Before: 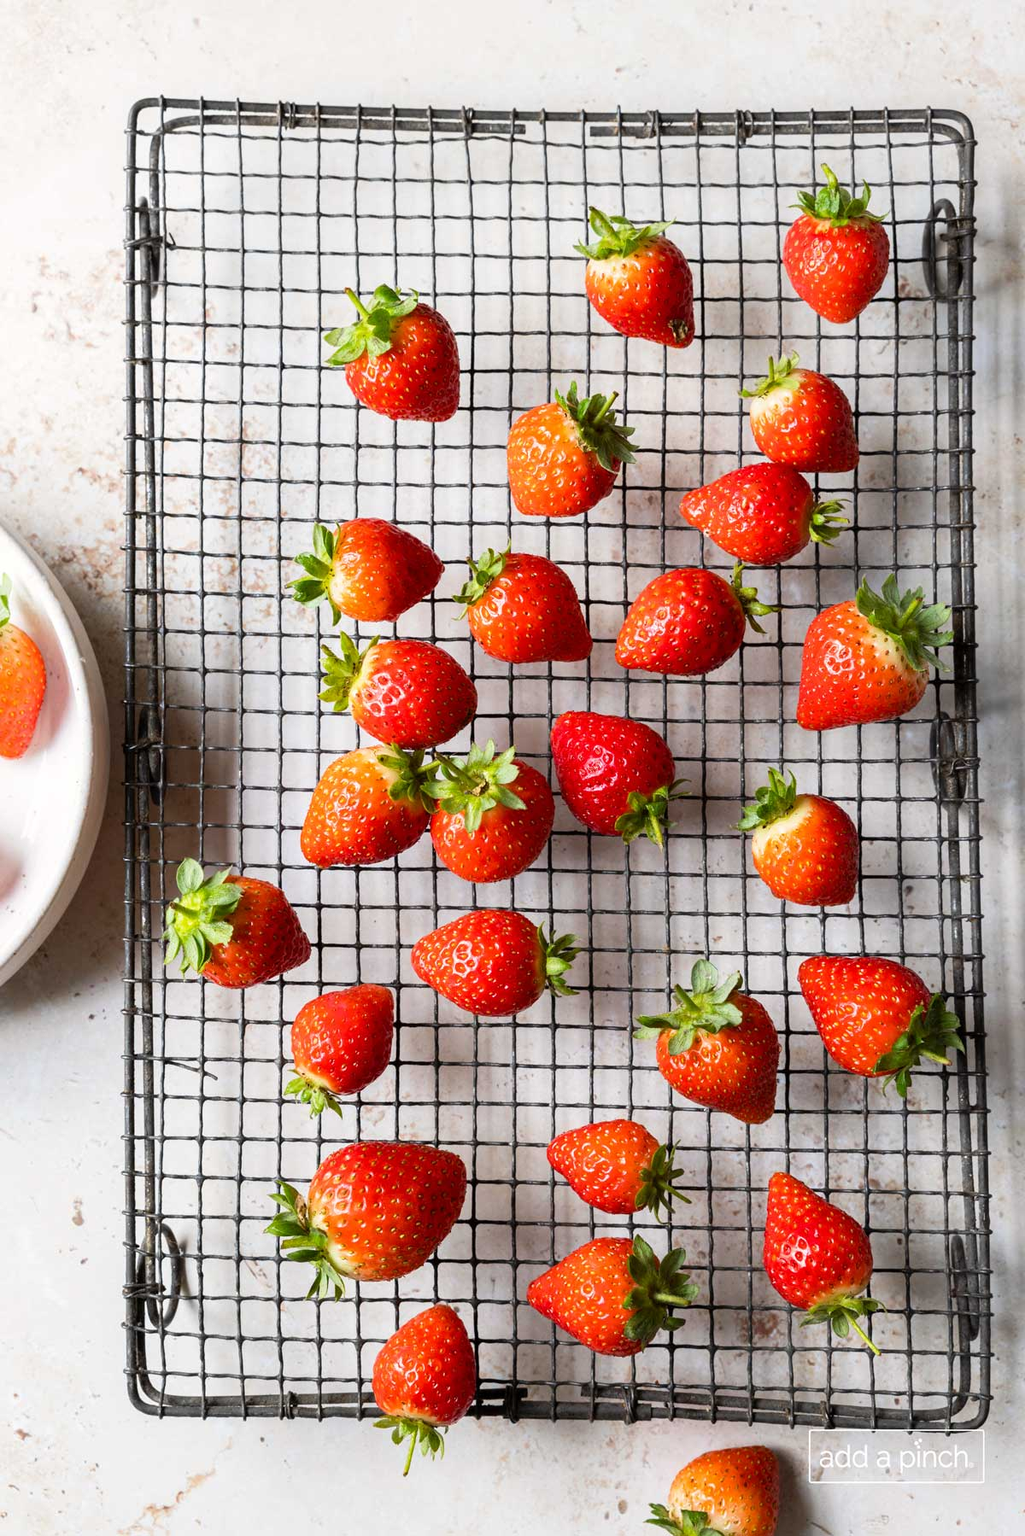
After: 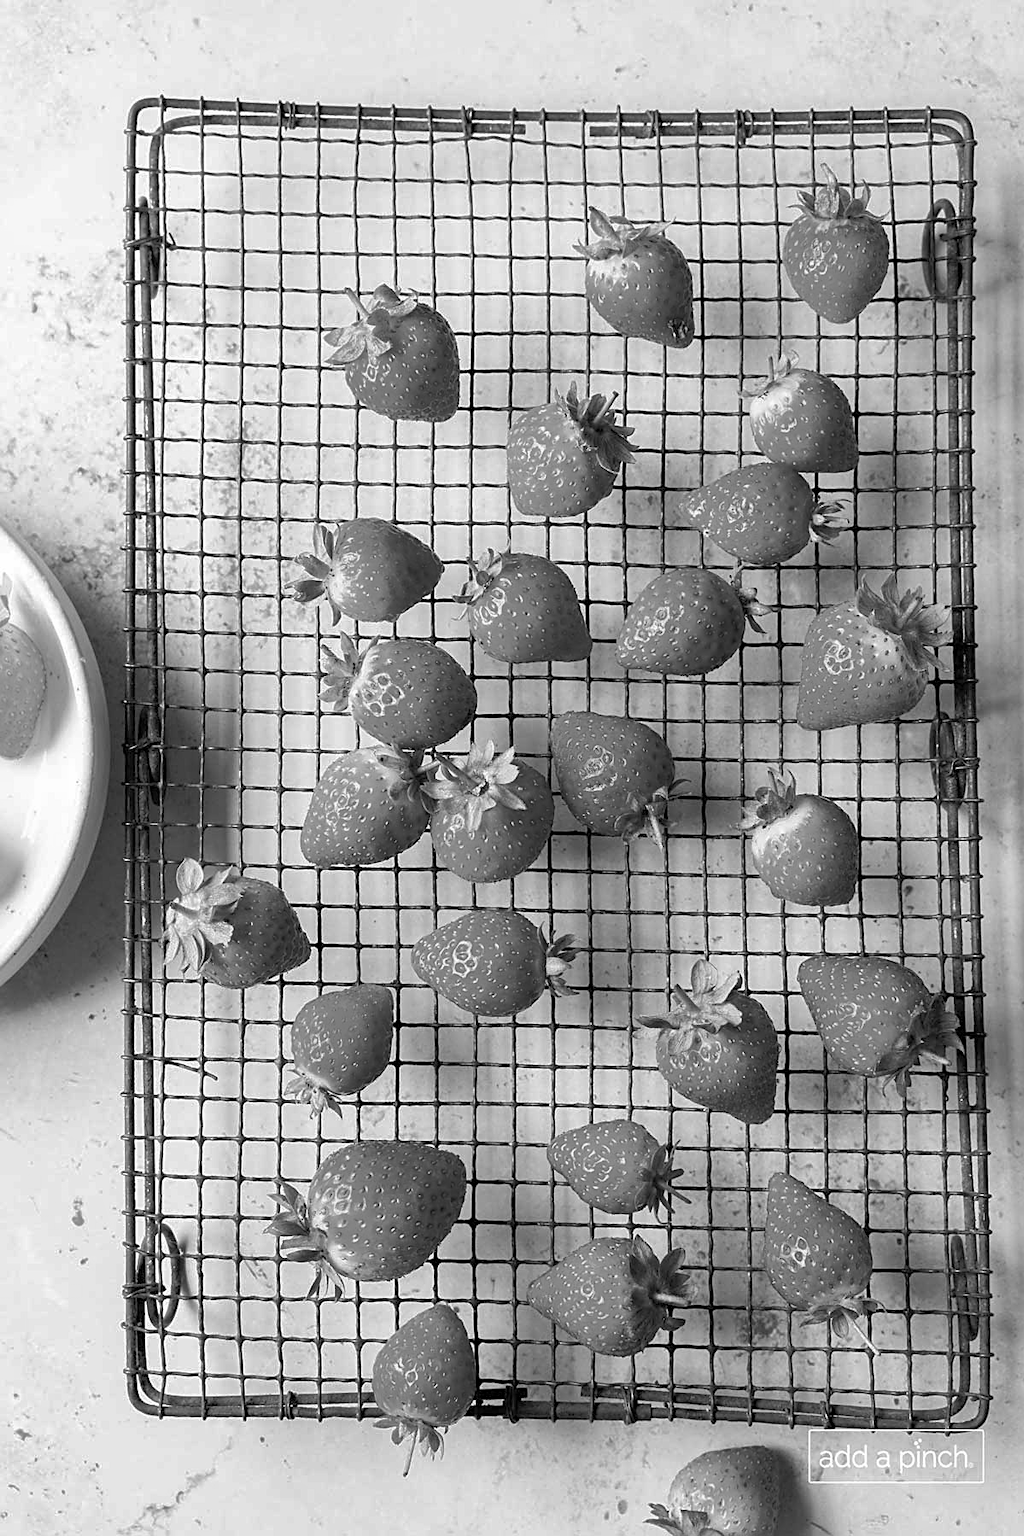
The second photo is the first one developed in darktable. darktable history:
shadows and highlights: on, module defaults
monochrome: on, module defaults
sharpen: on, module defaults
